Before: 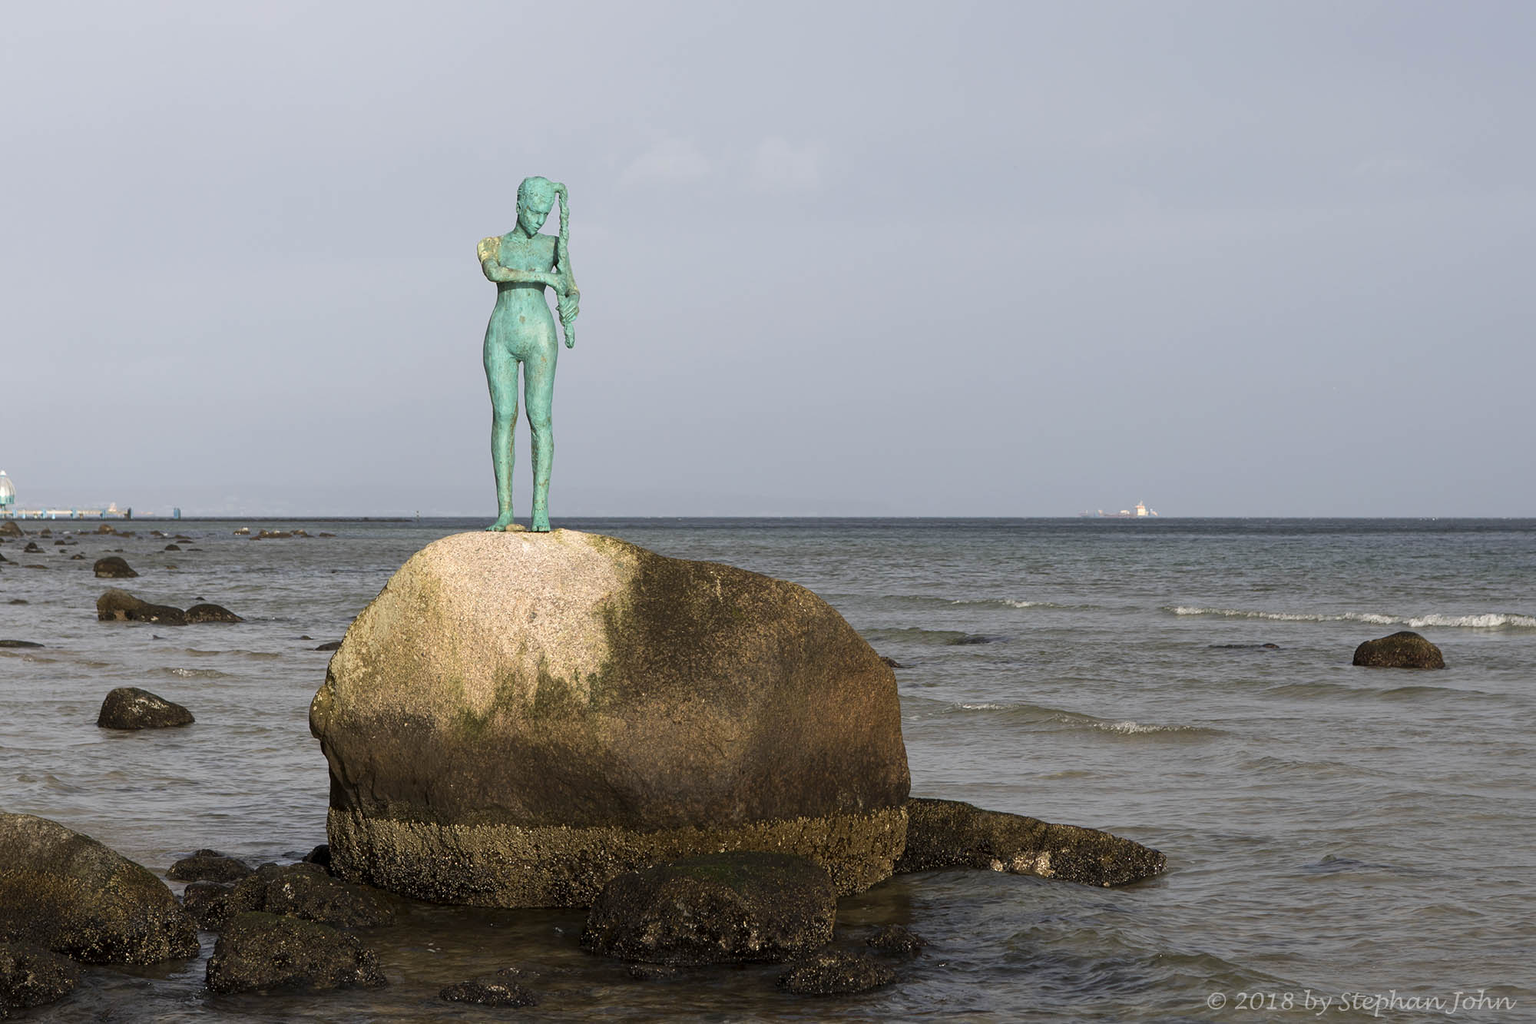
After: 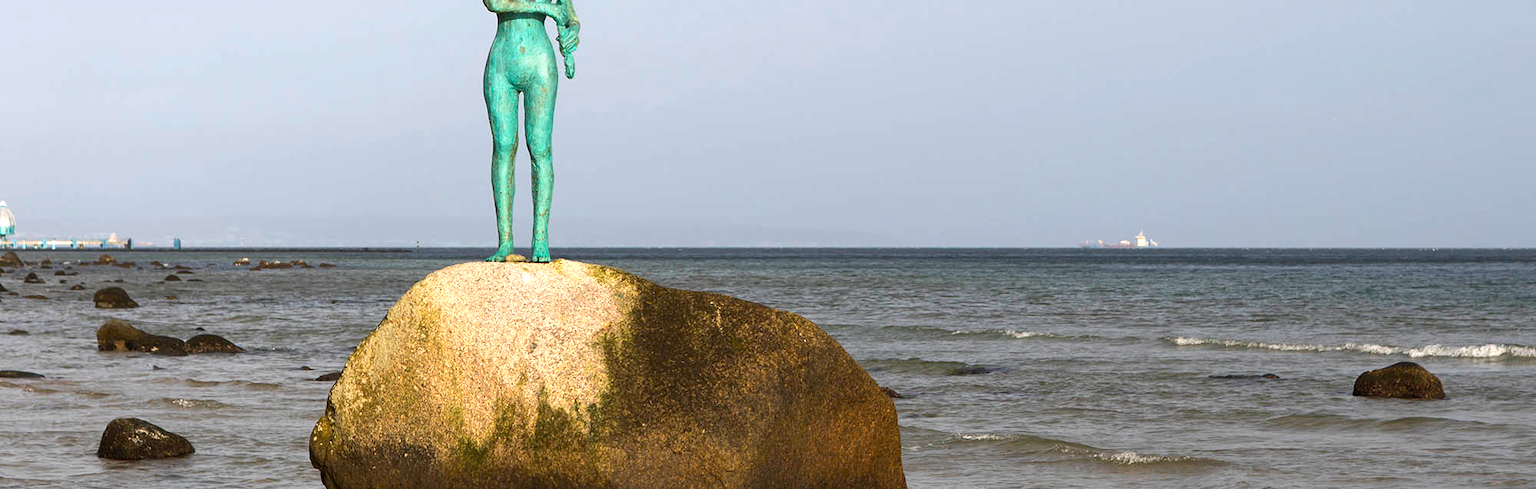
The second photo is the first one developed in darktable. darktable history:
color balance rgb: perceptual saturation grading › global saturation 29.914%, perceptual brilliance grading › global brilliance 20.031%, perceptual brilliance grading › shadows -39.265%, contrast -9.802%
crop and rotate: top 26.373%, bottom 25.724%
